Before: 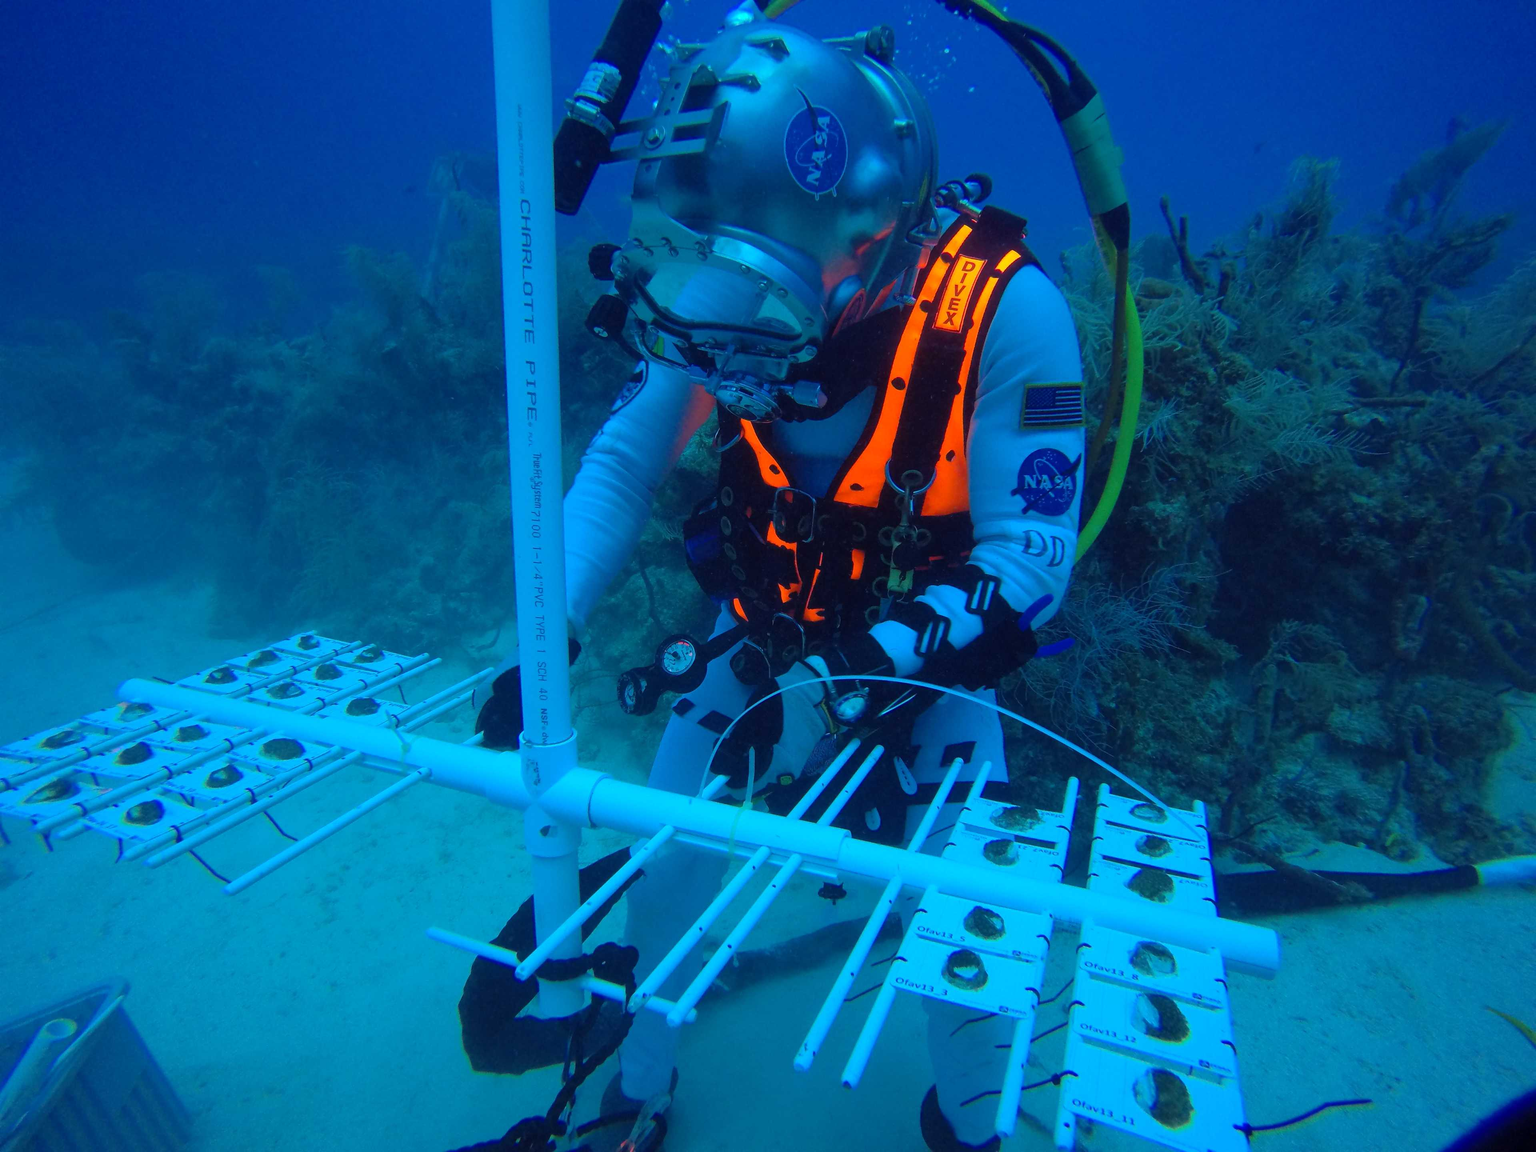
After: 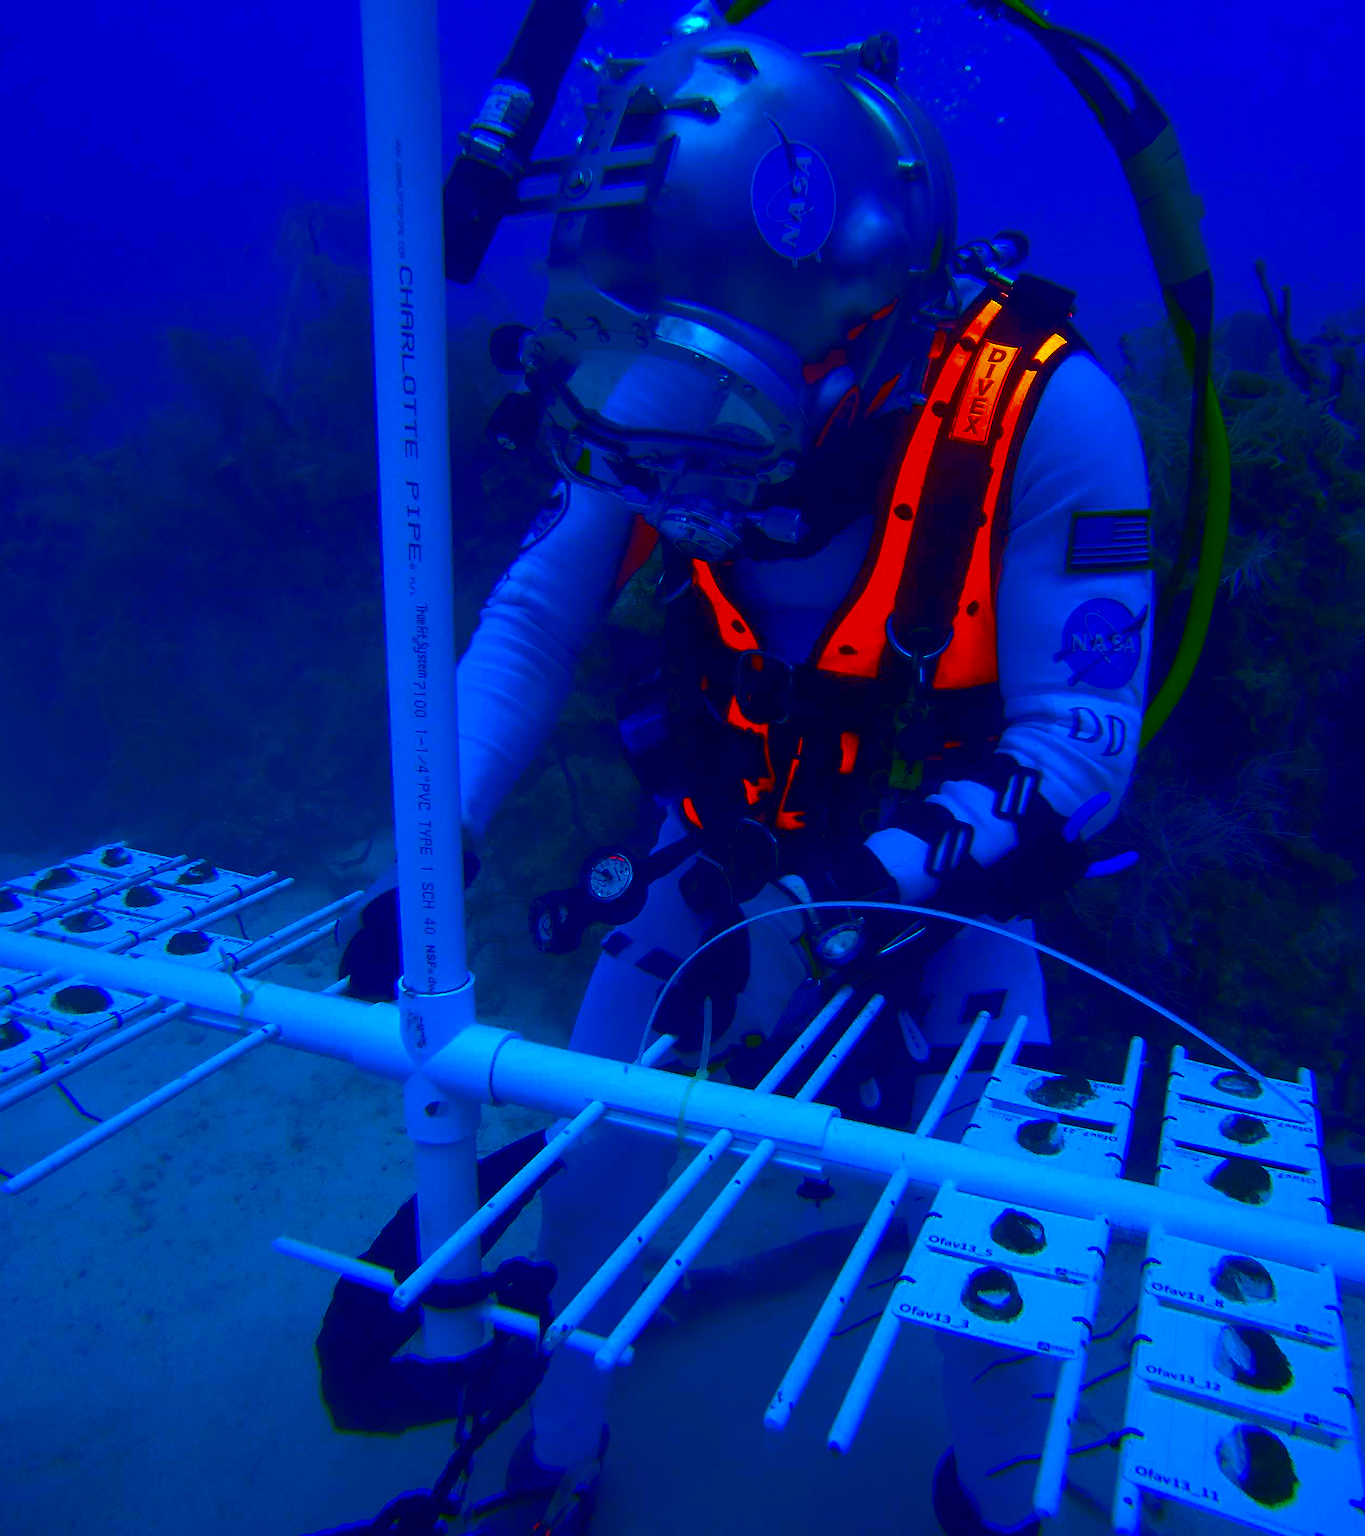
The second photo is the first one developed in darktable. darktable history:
crop and rotate: left 14.405%, right 18.946%
sharpen: on, module defaults
exposure: black level correction 0.001, exposure 0.298 EV, compensate highlight preservation false
contrast brightness saturation: brightness -0.995, saturation 0.99
